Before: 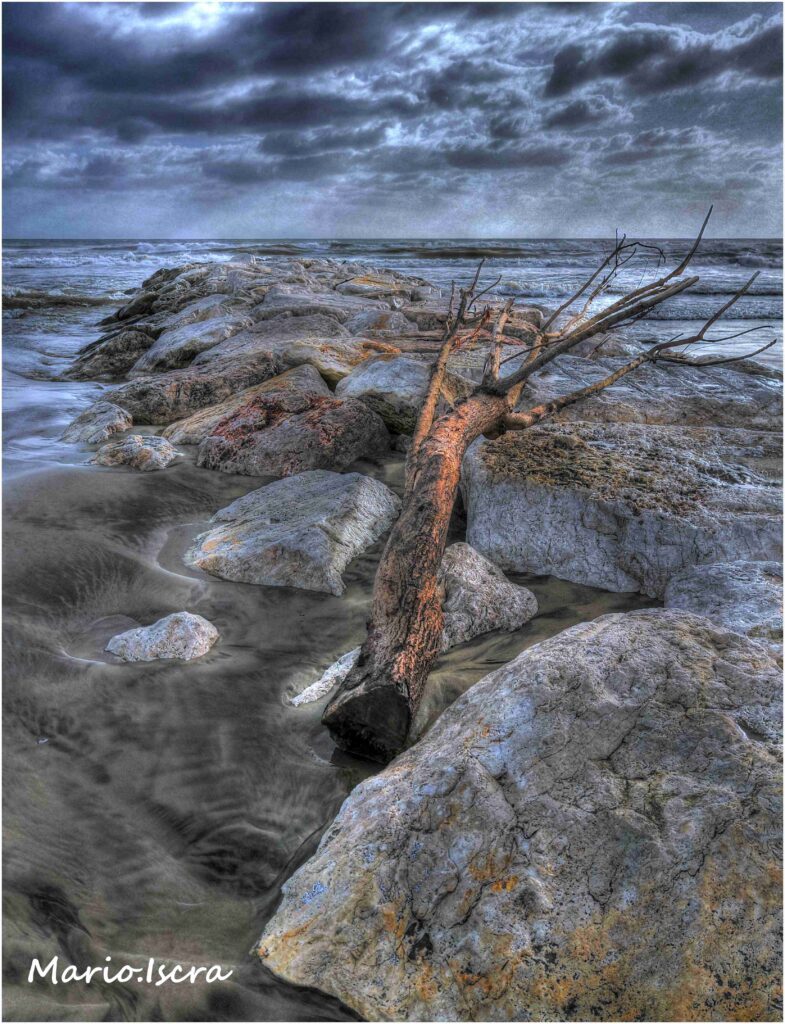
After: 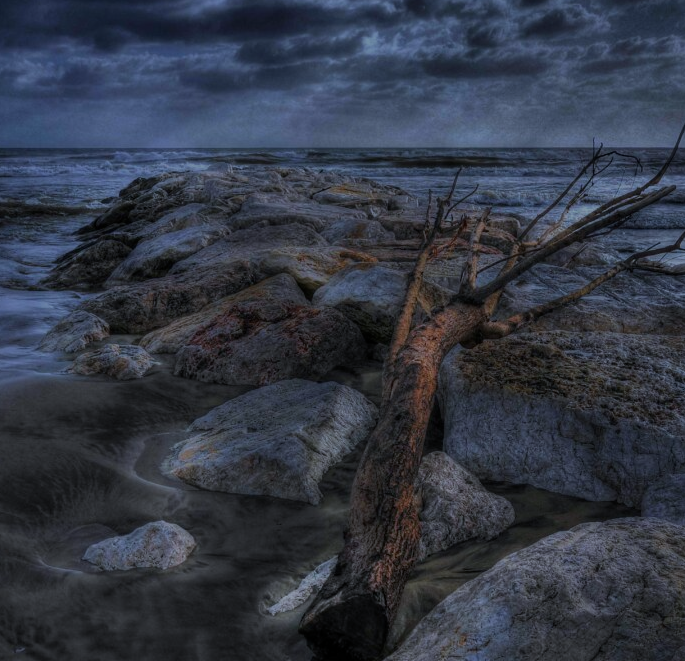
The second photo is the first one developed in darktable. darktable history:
white balance: red 0.954, blue 1.079
tone equalizer: -8 EV -2 EV, -7 EV -2 EV, -6 EV -2 EV, -5 EV -2 EV, -4 EV -2 EV, -3 EV -2 EV, -2 EV -2 EV, -1 EV -1.63 EV, +0 EV -2 EV
crop: left 3.015%, top 8.969%, right 9.647%, bottom 26.457%
